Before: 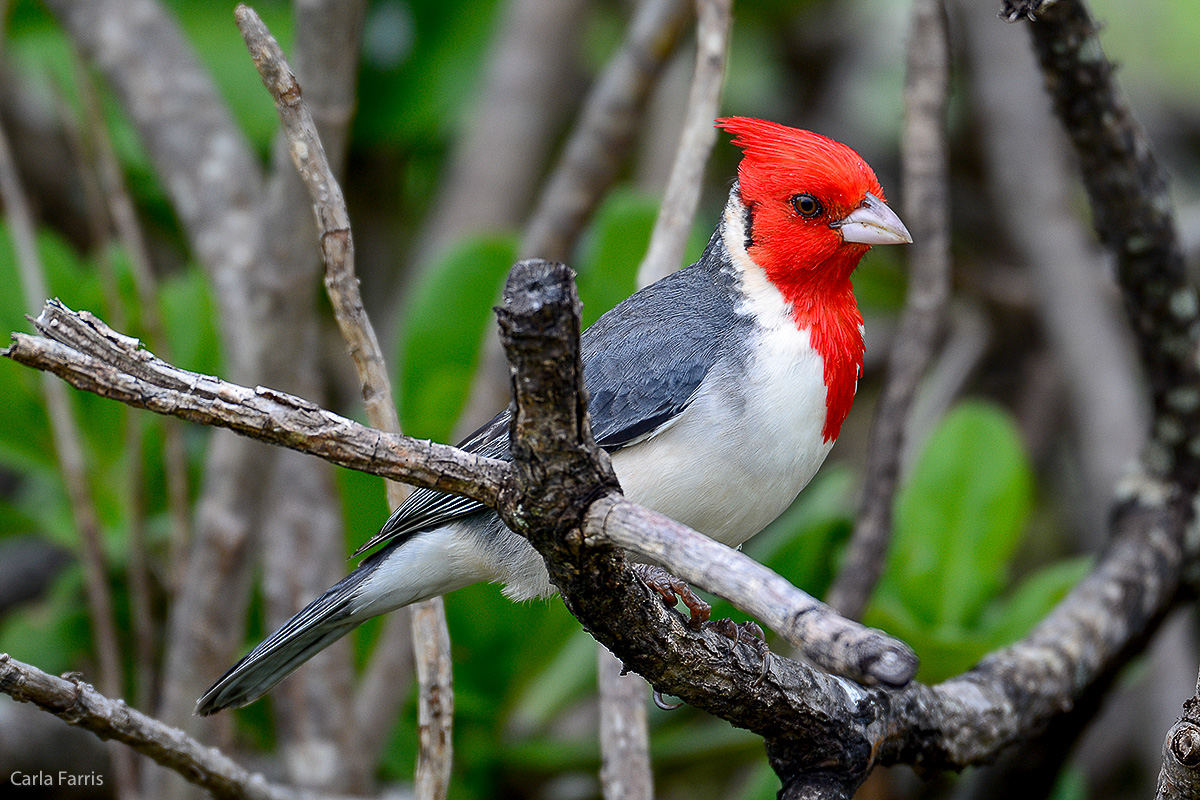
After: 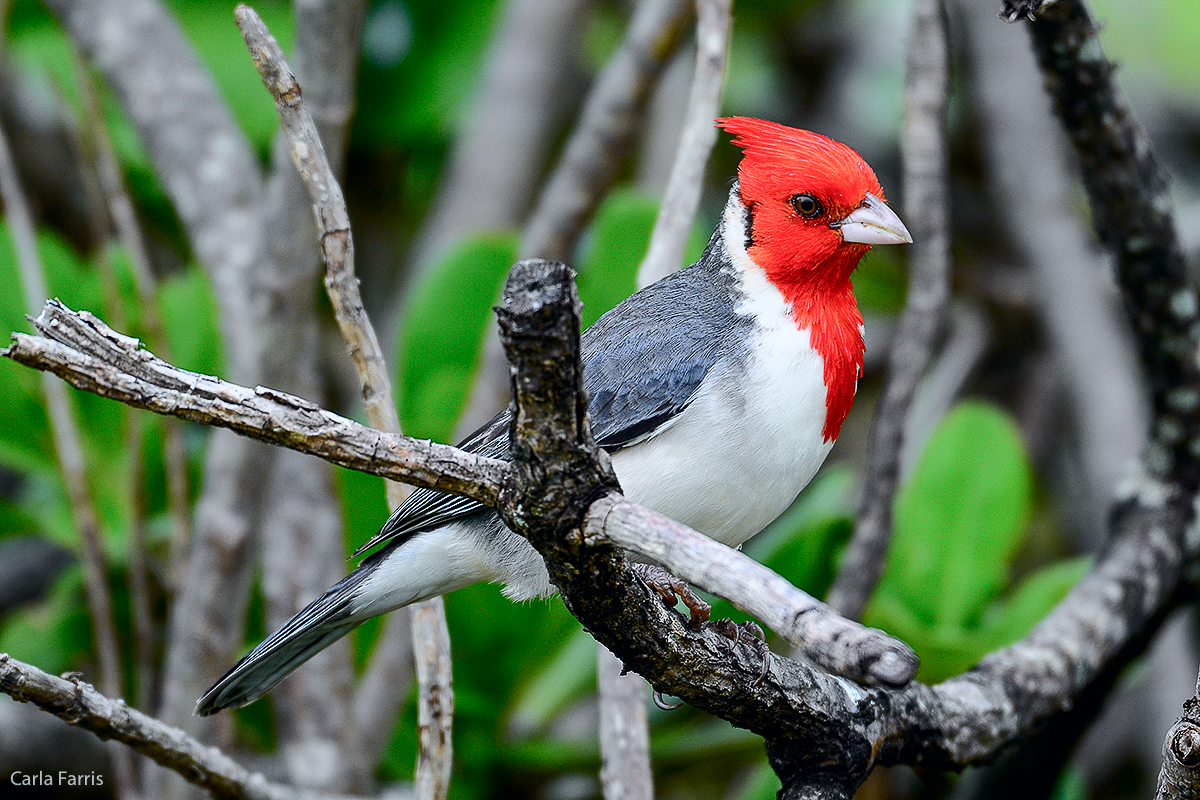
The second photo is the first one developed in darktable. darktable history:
white balance: red 0.976, blue 1.04
tone curve: curves: ch0 [(0, 0) (0.035, 0.017) (0.131, 0.108) (0.279, 0.279) (0.476, 0.554) (0.617, 0.693) (0.704, 0.77) (0.801, 0.854) (0.895, 0.927) (1, 0.976)]; ch1 [(0, 0) (0.318, 0.278) (0.444, 0.427) (0.493, 0.488) (0.508, 0.502) (0.534, 0.526) (0.562, 0.555) (0.645, 0.648) (0.746, 0.764) (1, 1)]; ch2 [(0, 0) (0.316, 0.292) (0.381, 0.37) (0.423, 0.448) (0.476, 0.482) (0.502, 0.495) (0.522, 0.518) (0.533, 0.532) (0.593, 0.622) (0.634, 0.663) (0.7, 0.7) (0.861, 0.808) (1, 0.951)], color space Lab, independent channels, preserve colors none
